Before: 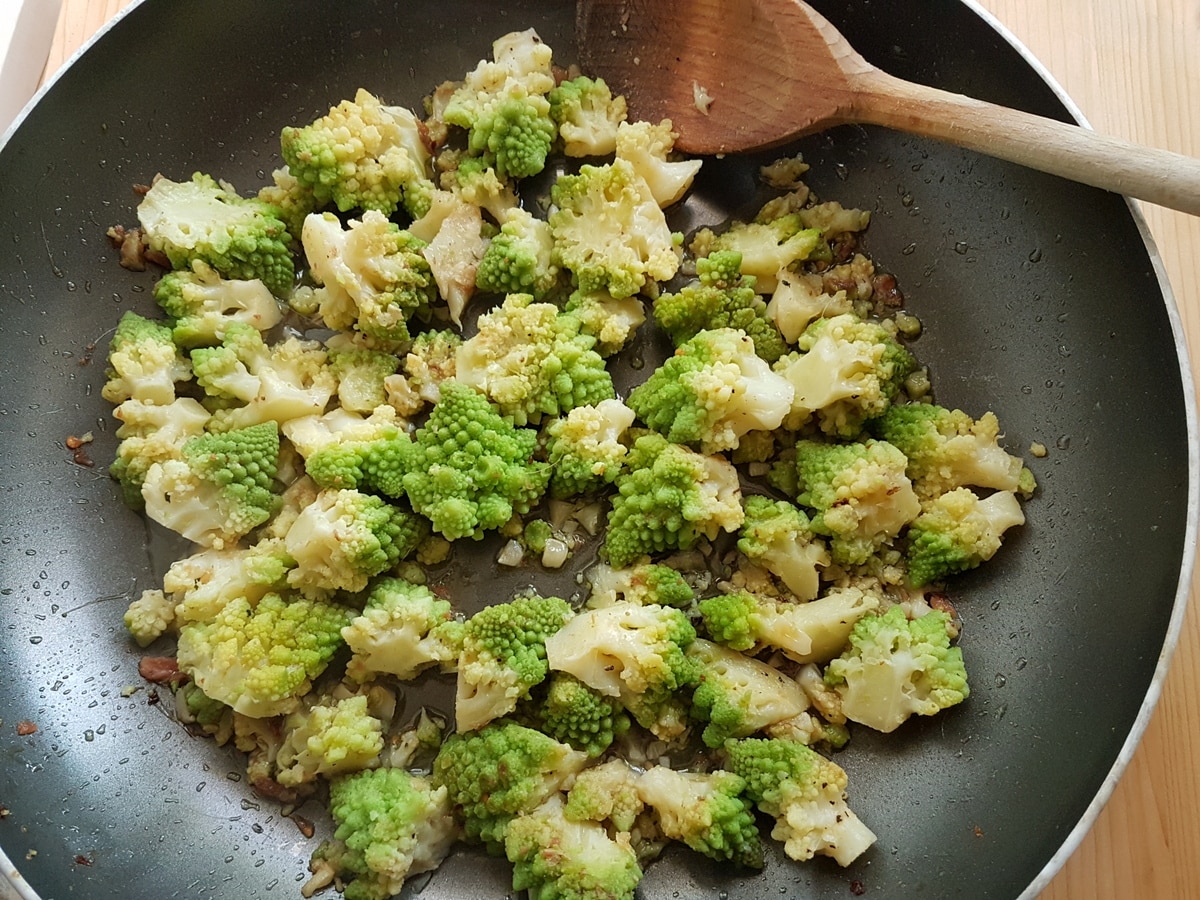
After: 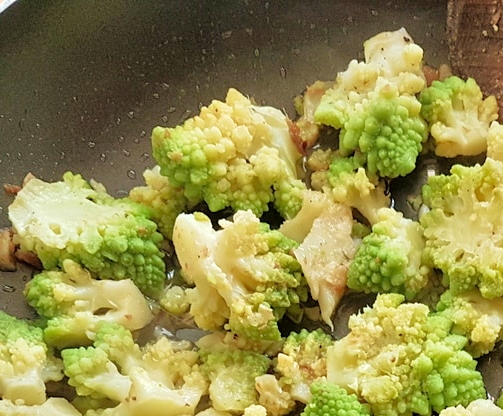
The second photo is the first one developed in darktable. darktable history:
tone equalizer: -7 EV 0.15 EV, -6 EV 0.6 EV, -5 EV 1.15 EV, -4 EV 1.33 EV, -3 EV 1.15 EV, -2 EV 0.6 EV, -1 EV 0.15 EV, mask exposure compensation -0.5 EV
crop and rotate: left 10.817%, top 0.062%, right 47.194%, bottom 53.626%
velvia: on, module defaults
